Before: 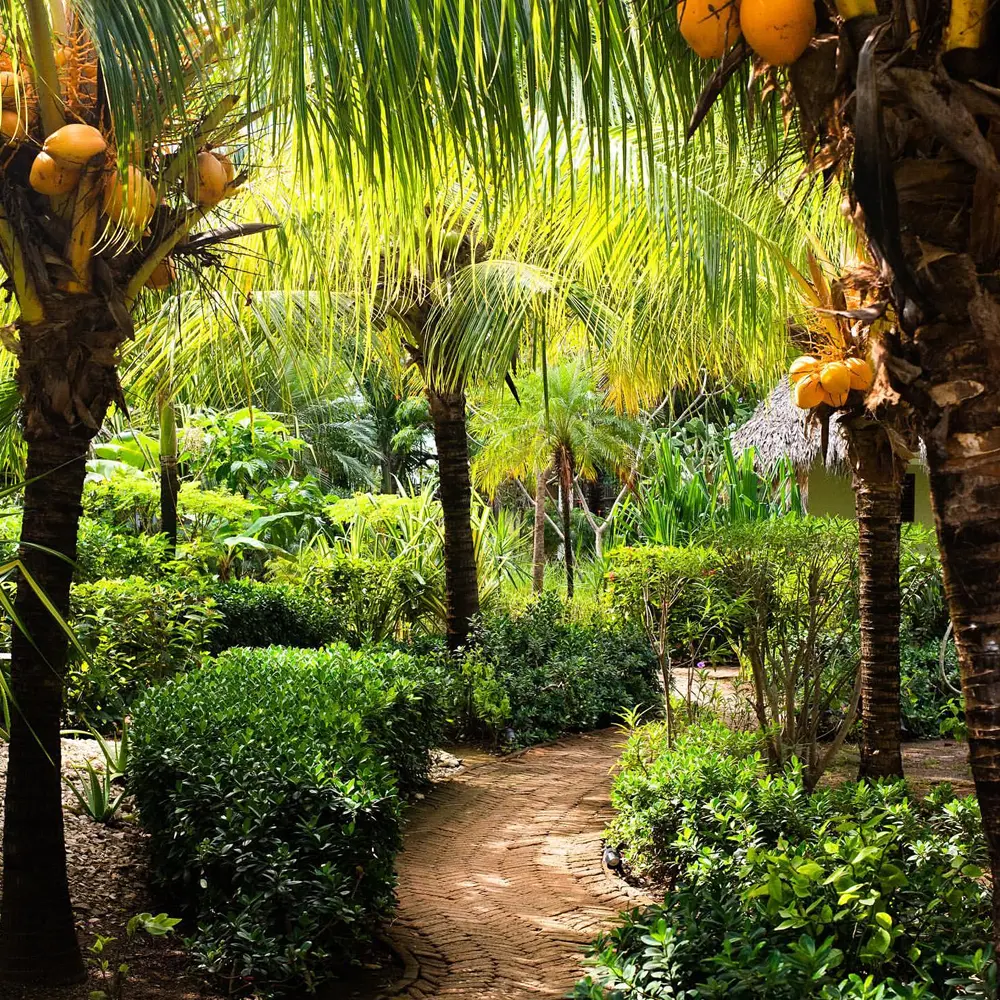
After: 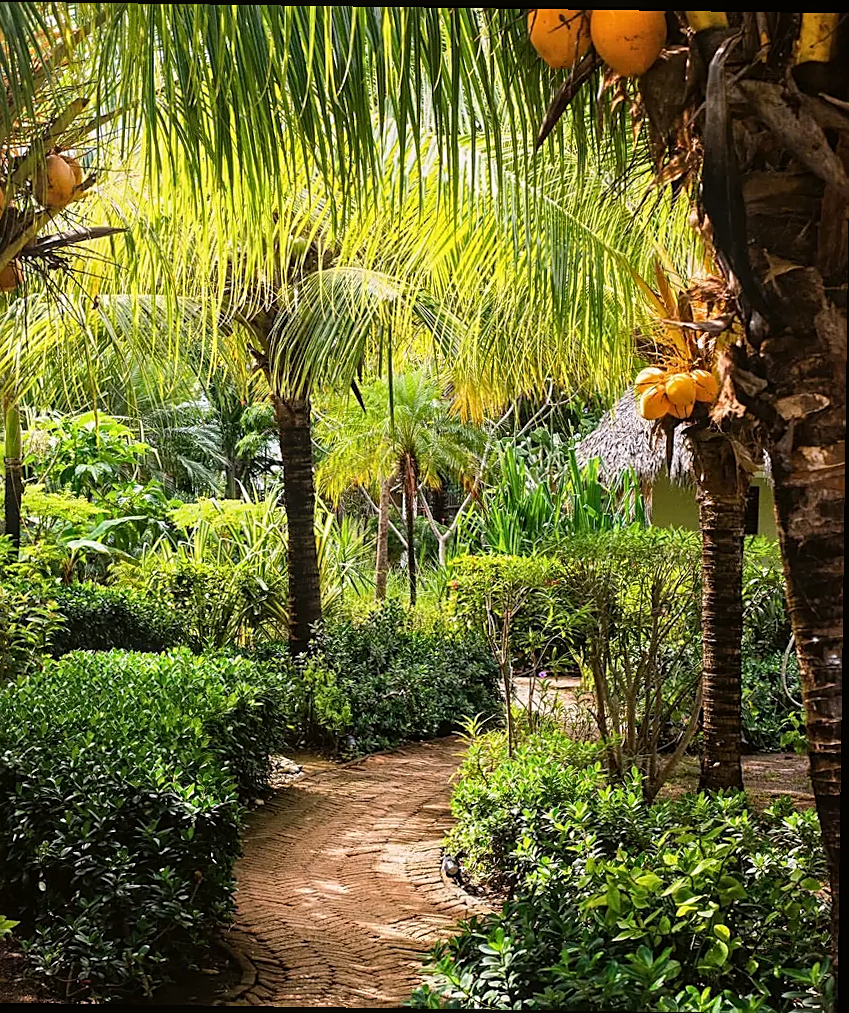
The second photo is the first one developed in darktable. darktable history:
local contrast: detail 115%
rotate and perspective: rotation 0.8°, automatic cropping off
crop: left 16.145%
sharpen: on, module defaults
color correction: highlights a* 3.12, highlights b* -1.55, shadows a* -0.101, shadows b* 2.52, saturation 0.98
